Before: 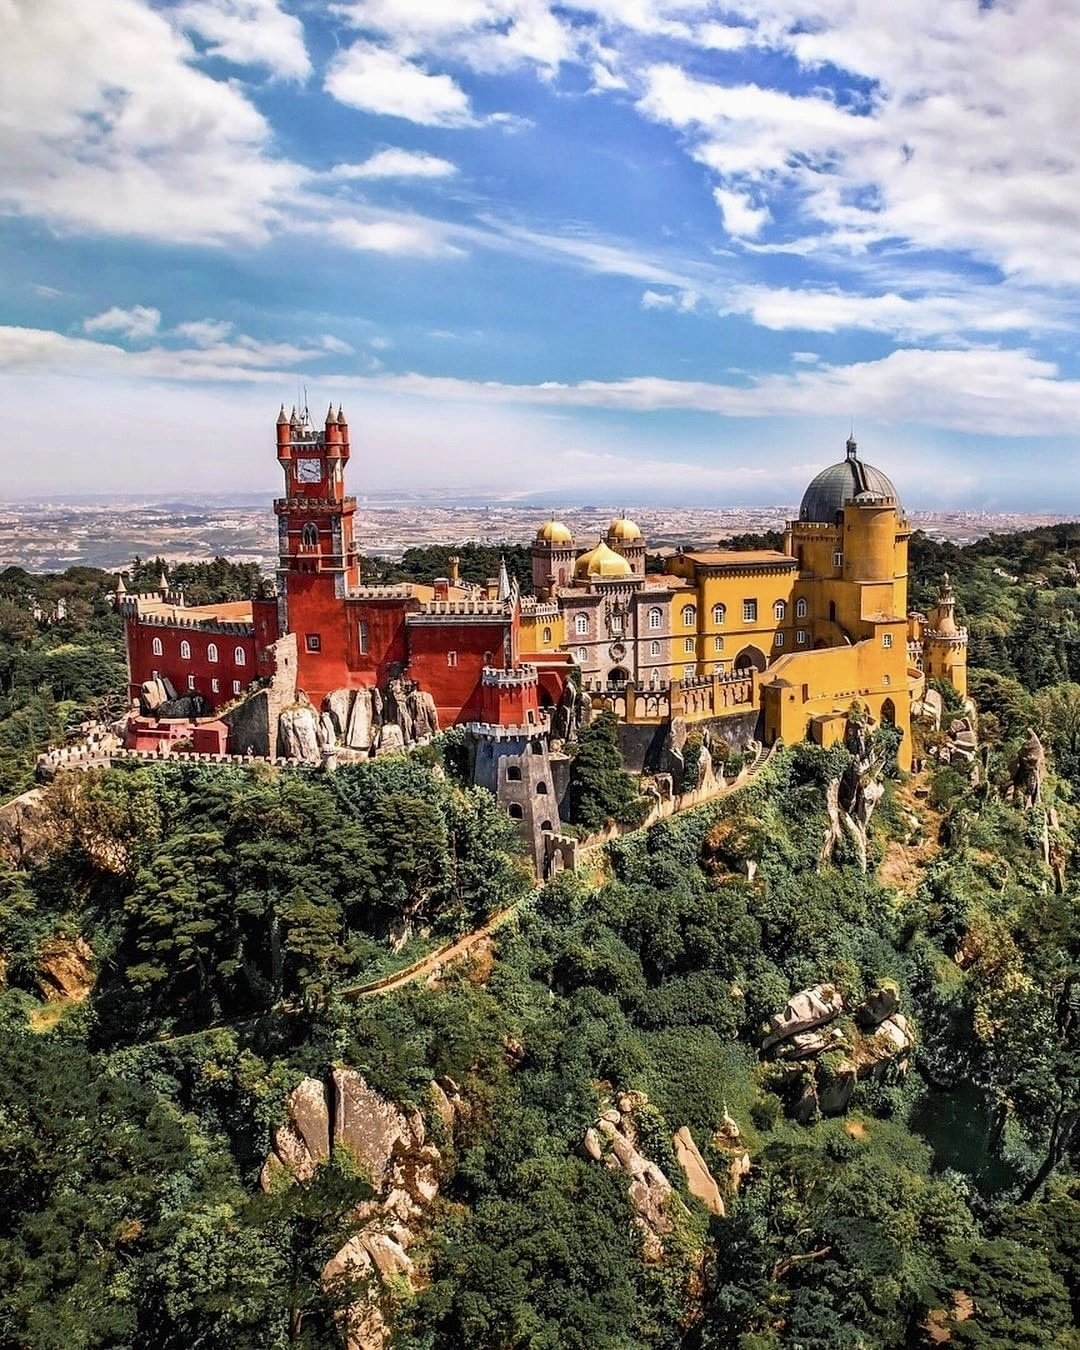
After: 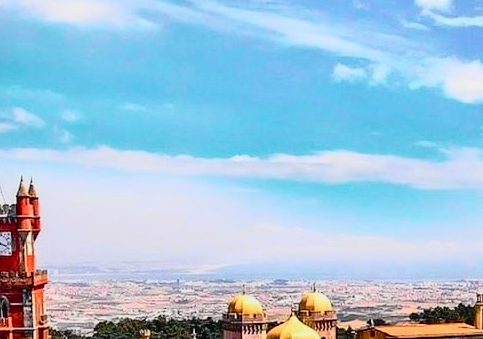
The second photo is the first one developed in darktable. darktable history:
crop: left 28.64%, top 16.832%, right 26.637%, bottom 58.055%
tone curve: curves: ch0 [(0, 0.022) (0.114, 0.088) (0.282, 0.316) (0.446, 0.511) (0.613, 0.693) (0.786, 0.843) (0.999, 0.949)]; ch1 [(0, 0) (0.395, 0.343) (0.463, 0.427) (0.486, 0.474) (0.503, 0.5) (0.535, 0.522) (0.555, 0.566) (0.594, 0.614) (0.755, 0.793) (1, 1)]; ch2 [(0, 0) (0.369, 0.388) (0.449, 0.431) (0.501, 0.5) (0.528, 0.517) (0.561, 0.59) (0.612, 0.646) (0.697, 0.721) (1, 1)], color space Lab, independent channels, preserve colors none
